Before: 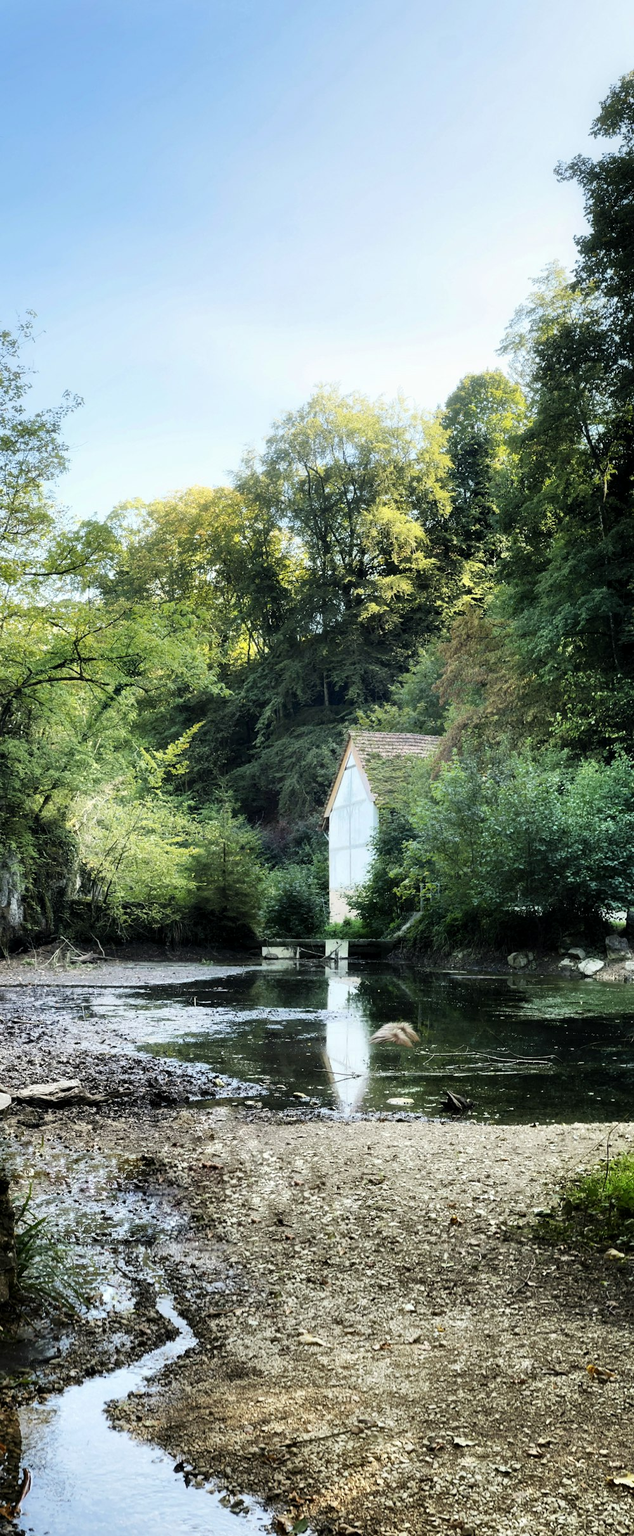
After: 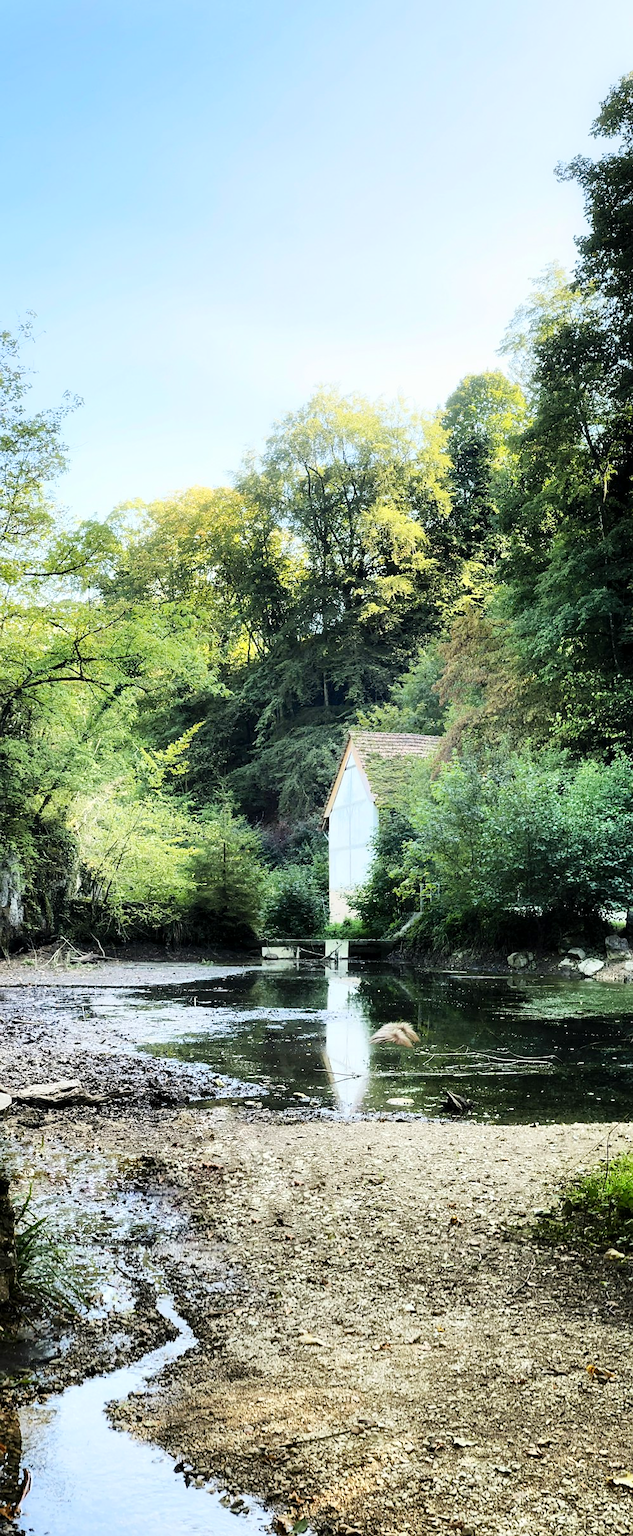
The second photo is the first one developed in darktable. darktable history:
sharpen: radius 1.053, threshold 1.111
tone curve: curves: ch0 [(0, 0) (0.003, 0.003) (0.011, 0.014) (0.025, 0.031) (0.044, 0.055) (0.069, 0.086) (0.1, 0.124) (0.136, 0.168) (0.177, 0.22) (0.224, 0.278) (0.277, 0.344) (0.335, 0.426) (0.399, 0.515) (0.468, 0.597) (0.543, 0.672) (0.623, 0.746) (0.709, 0.815) (0.801, 0.881) (0.898, 0.939) (1, 1)], color space Lab, linked channels, preserve colors none
